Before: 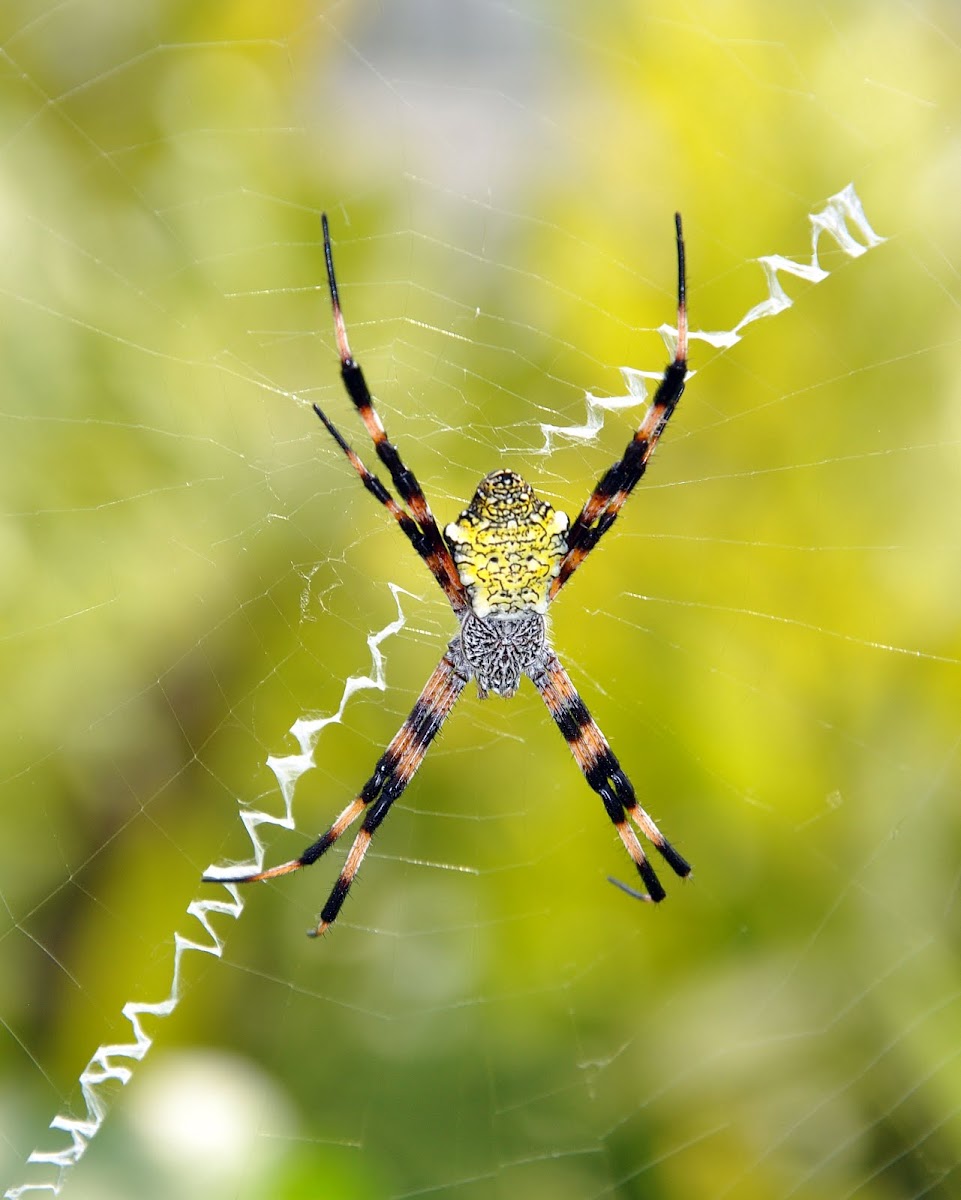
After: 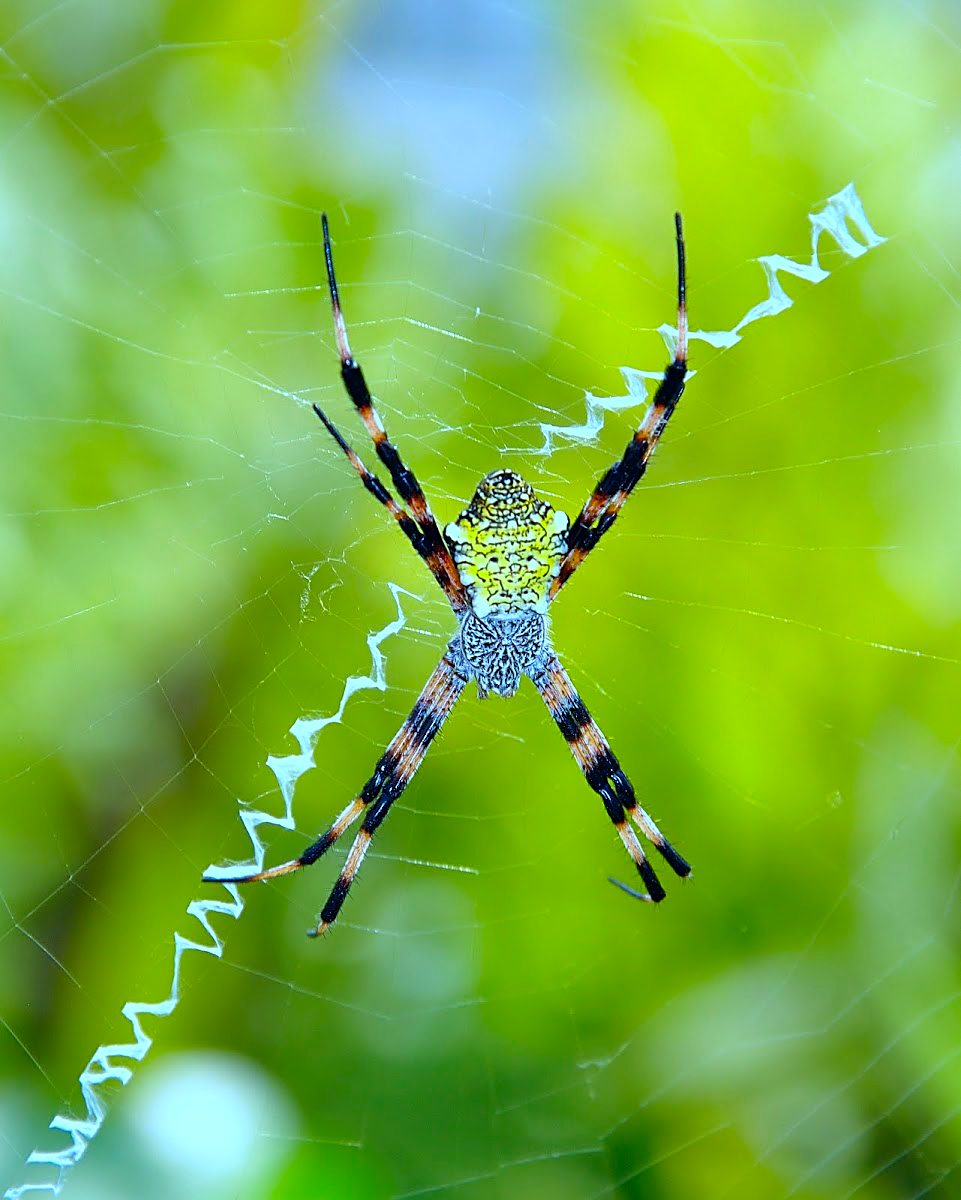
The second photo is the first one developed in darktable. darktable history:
color correction: highlights a* -7.33, highlights b* 1.26, shadows a* -3.55, saturation 1.4
white balance: red 0.871, blue 1.249
sharpen: on, module defaults
